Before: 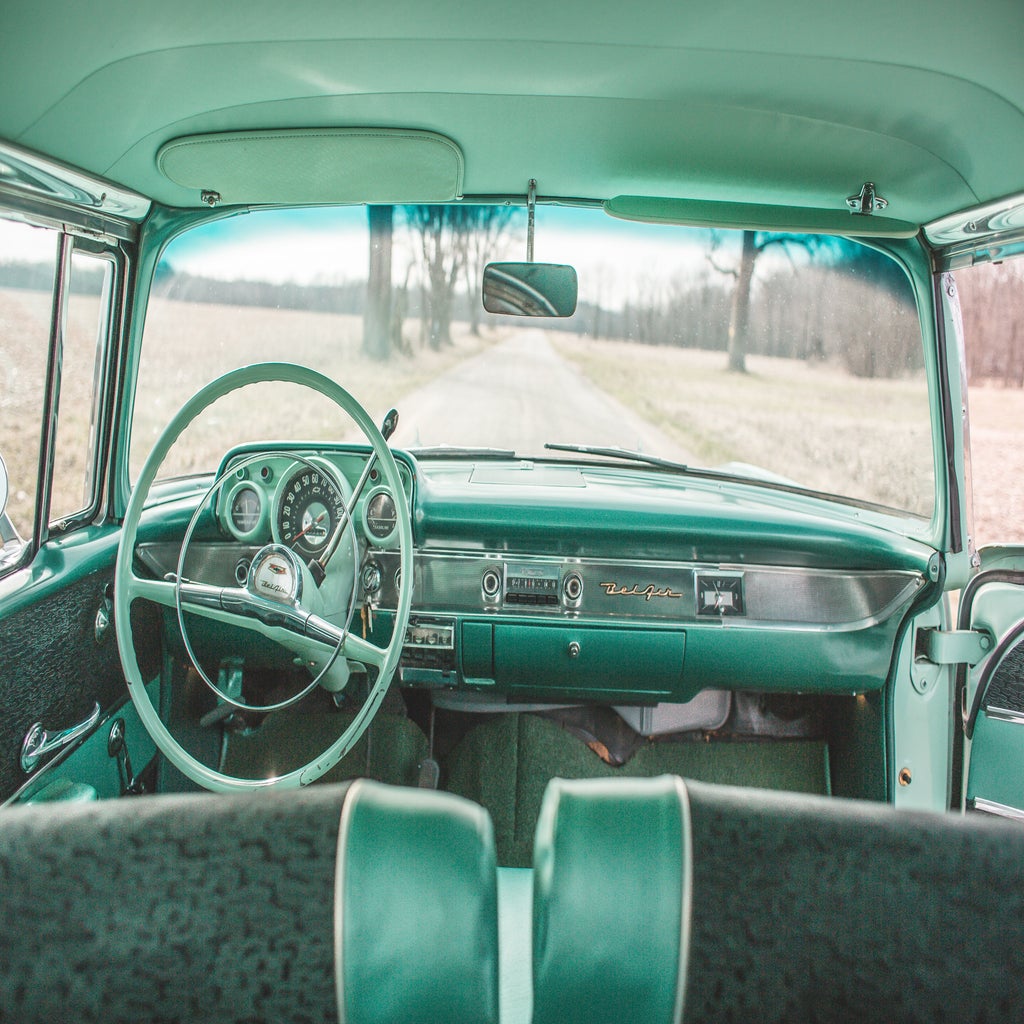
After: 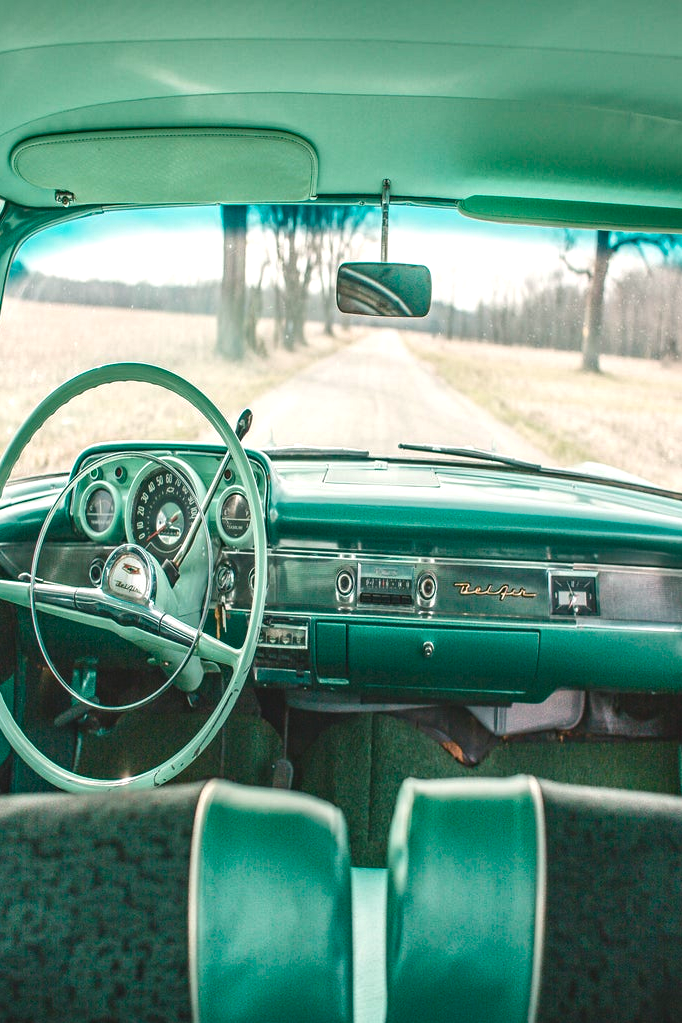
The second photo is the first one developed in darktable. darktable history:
color balance rgb: shadows lift › chroma 1%, shadows lift › hue 217.2°, power › hue 310.8°, highlights gain › chroma 1%, highlights gain › hue 54°, global offset › luminance 0.5%, global offset › hue 171.6°, perceptual saturation grading › global saturation 14.09%, perceptual saturation grading › highlights -25%, perceptual saturation grading › shadows 30%, perceptual brilliance grading › highlights 13.42%, perceptual brilliance grading › mid-tones 8.05%, perceptual brilliance grading › shadows -17.45%, global vibrance 25%
exposure: exposure -0.177 EV, compensate highlight preservation false
crop and rotate: left 14.292%, right 19.041%
haze removal: compatibility mode true, adaptive false
